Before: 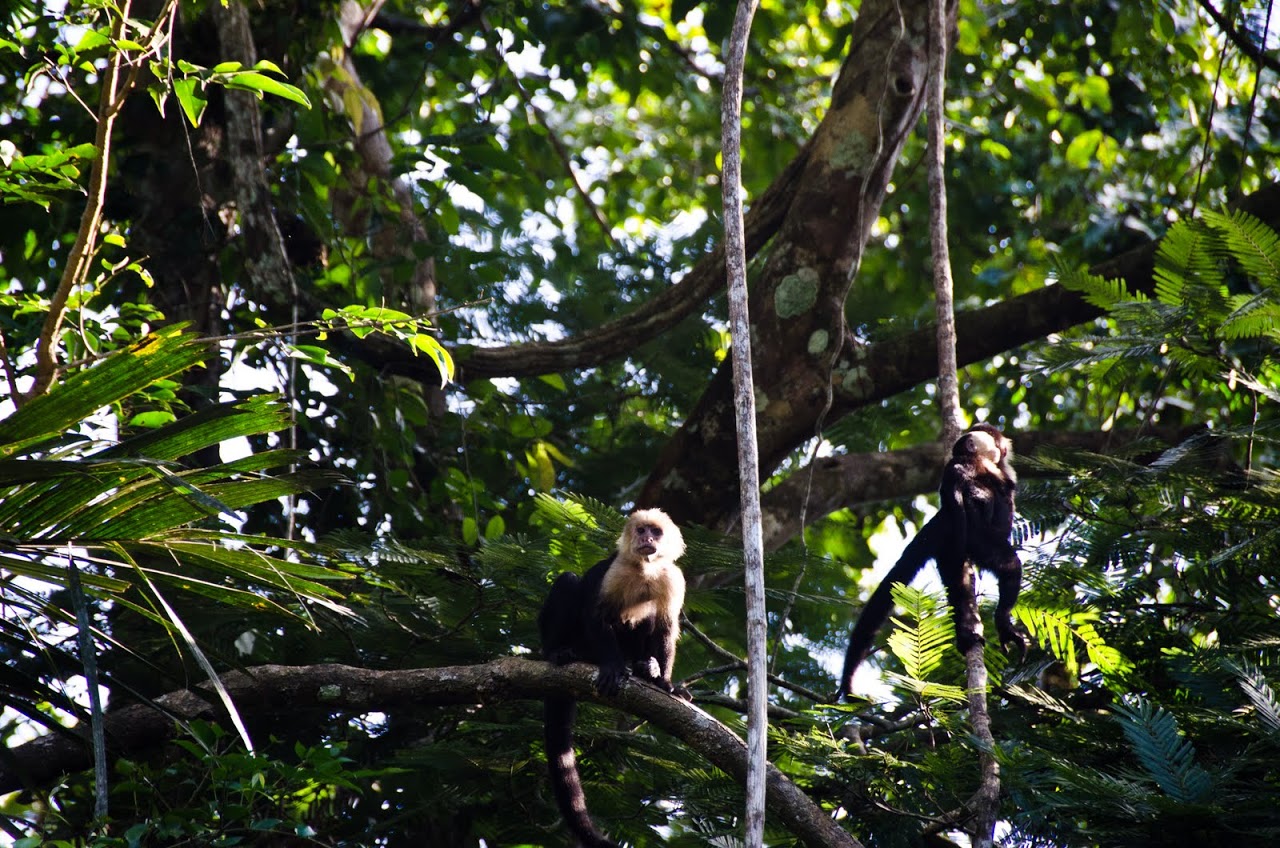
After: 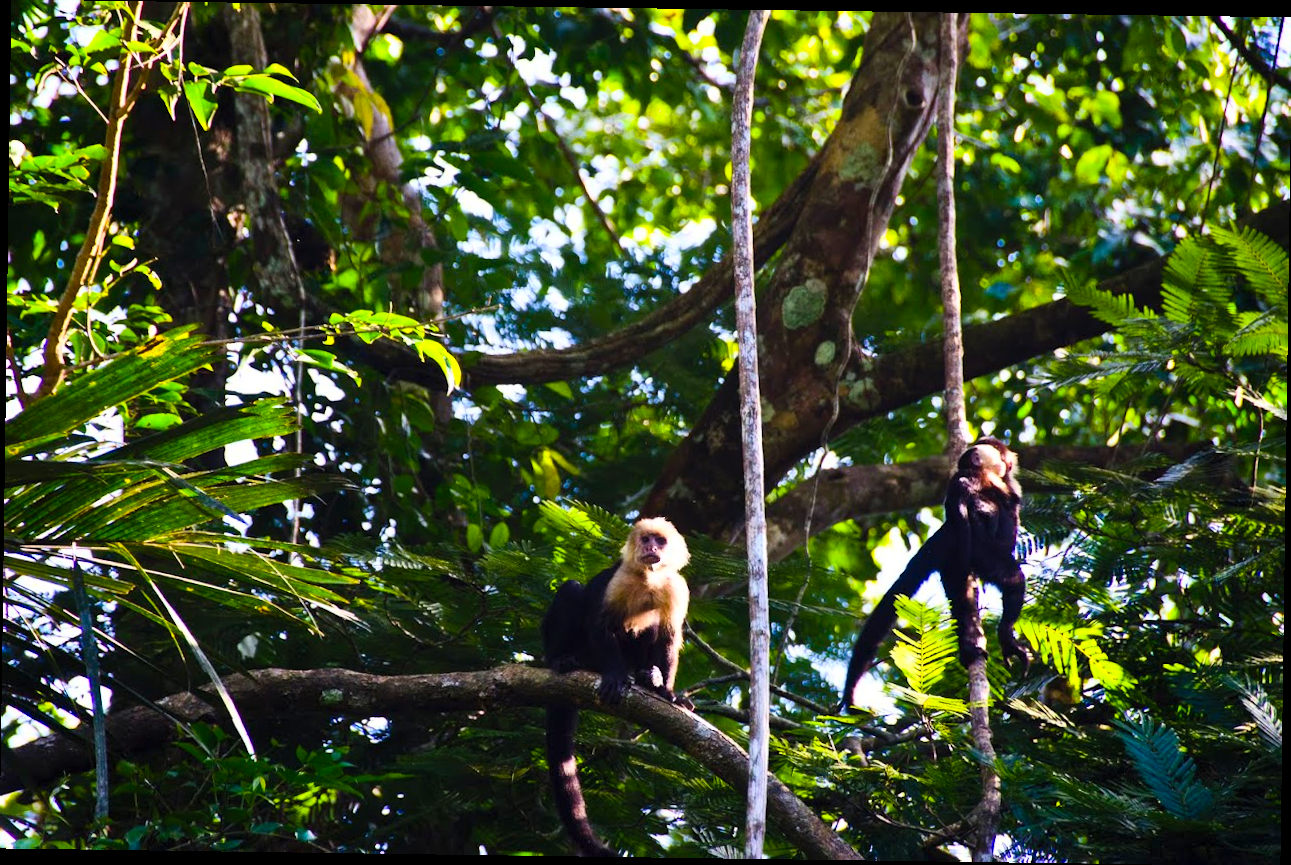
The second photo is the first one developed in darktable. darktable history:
contrast brightness saturation: contrast 0.2, brightness 0.16, saturation 0.22
rotate and perspective: rotation 0.8°, automatic cropping off
color balance rgb: linear chroma grading › global chroma 13.3%, global vibrance 41.49%
